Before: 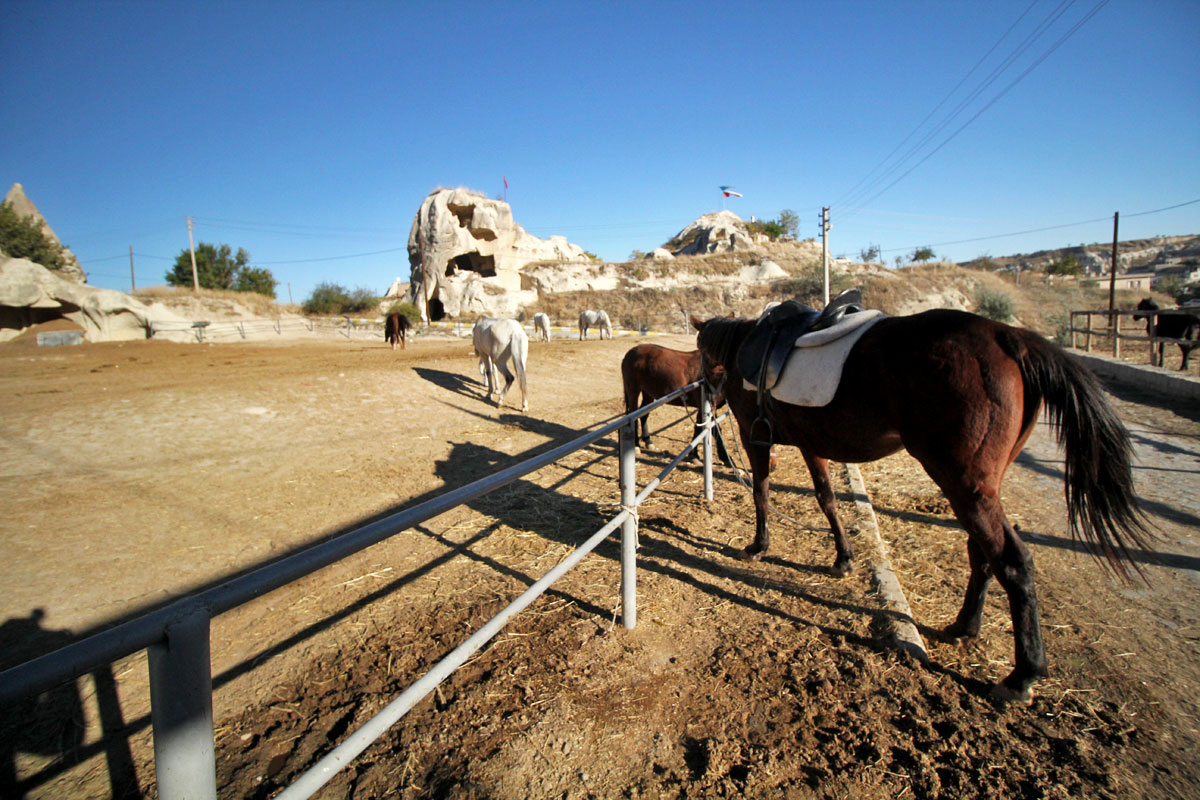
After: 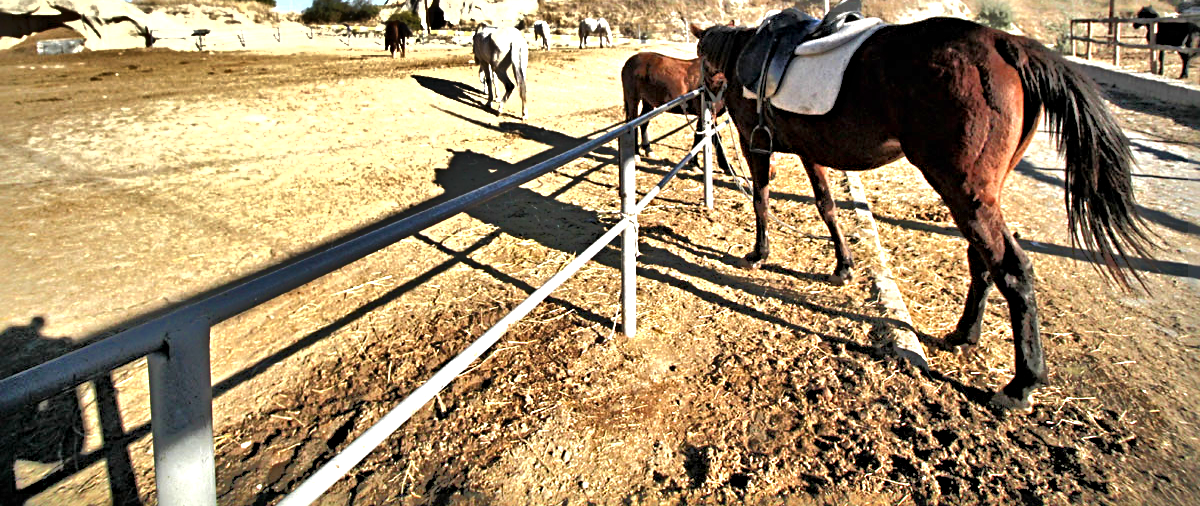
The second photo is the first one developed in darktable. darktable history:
sharpen: radius 4.843
crop and rotate: top 36.638%
shadows and highlights: shadows 75.97, highlights -60.78, highlights color adjustment 0.676%, soften with gaussian
base curve: curves: ch0 [(0, 0) (0.235, 0.266) (0.503, 0.496) (0.786, 0.72) (1, 1)]
tone equalizer: -8 EV -0.501 EV, -7 EV -0.286 EV, -6 EV -0.102 EV, -5 EV 0.375 EV, -4 EV 0.99 EV, -3 EV 0.788 EV, -2 EV -0.006 EV, -1 EV 0.125 EV, +0 EV -0.021 EV
exposure: black level correction 0, exposure 1.097 EV, compensate highlight preservation false
